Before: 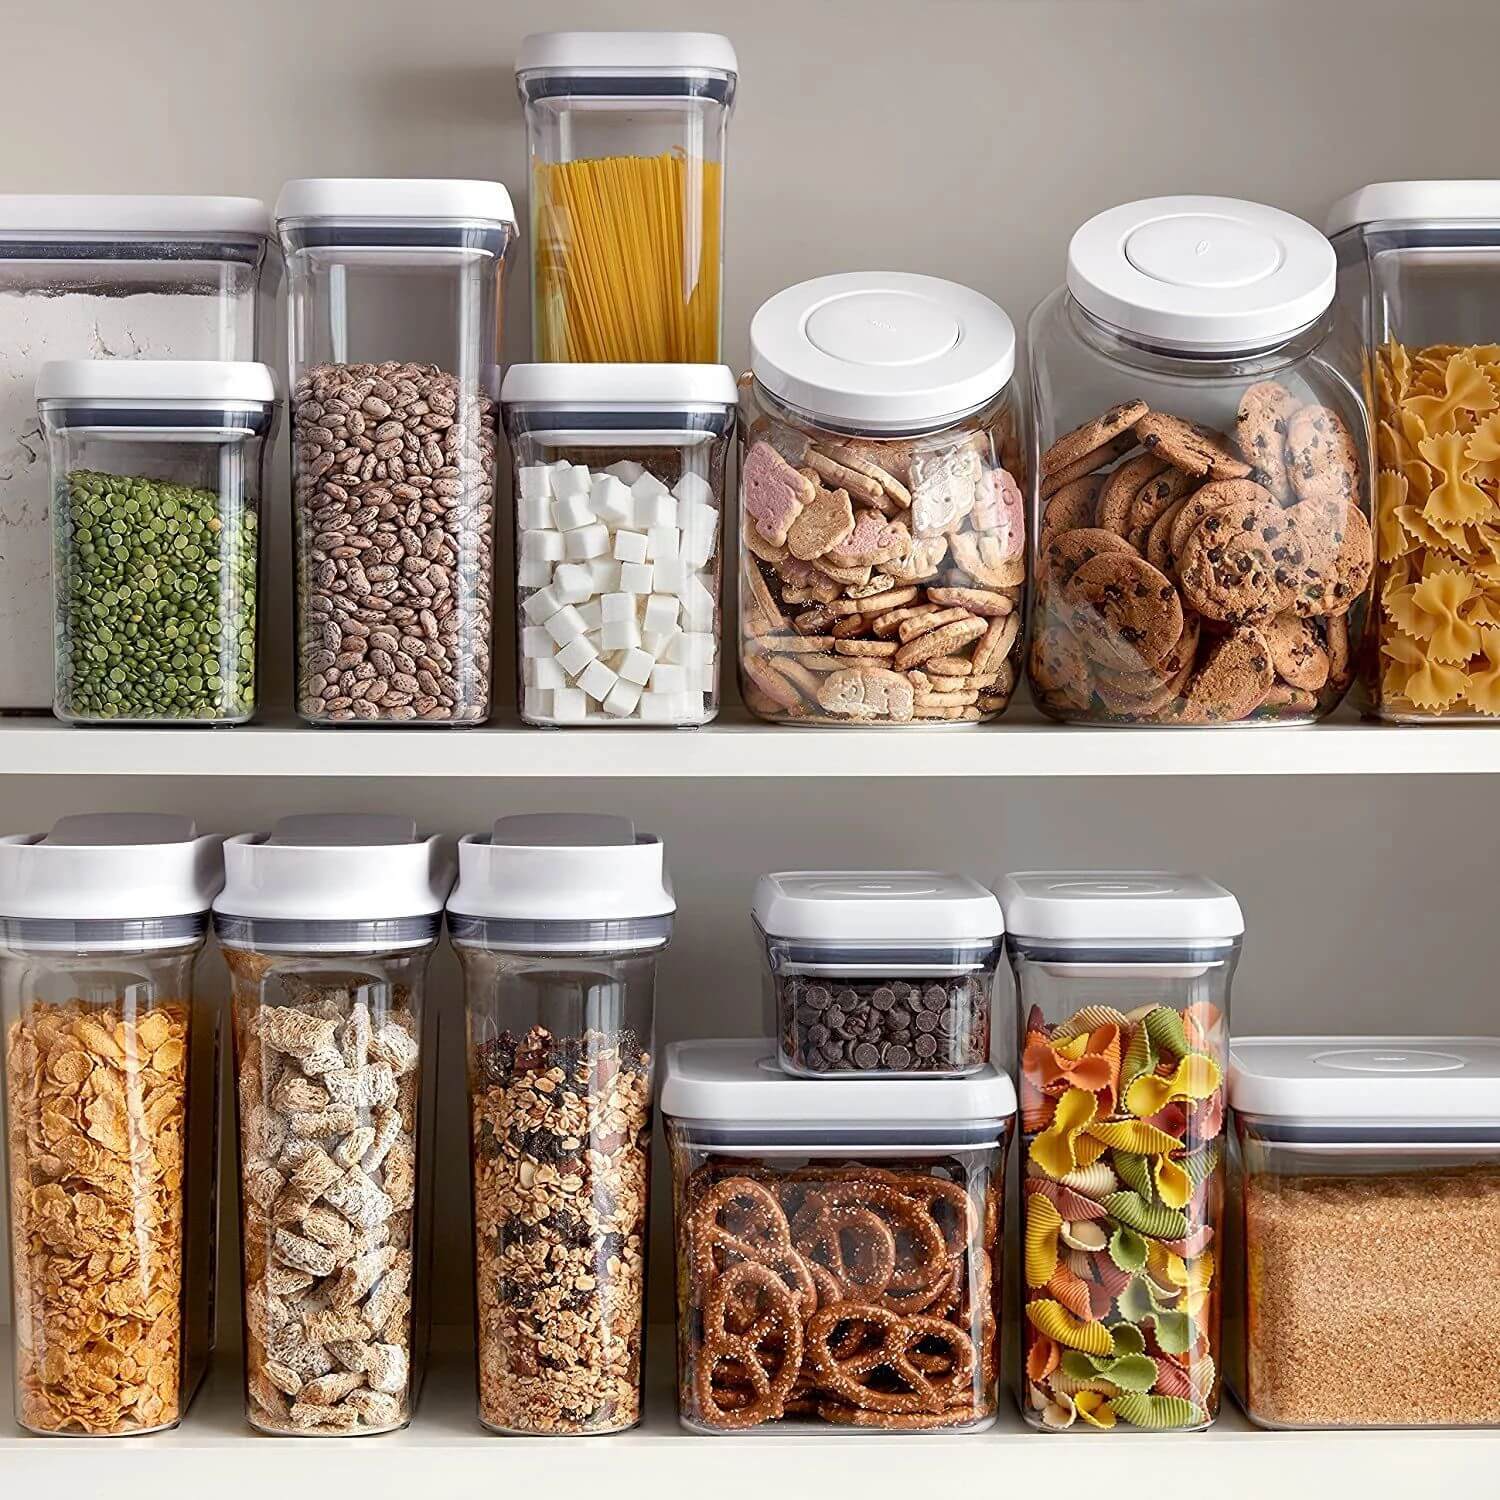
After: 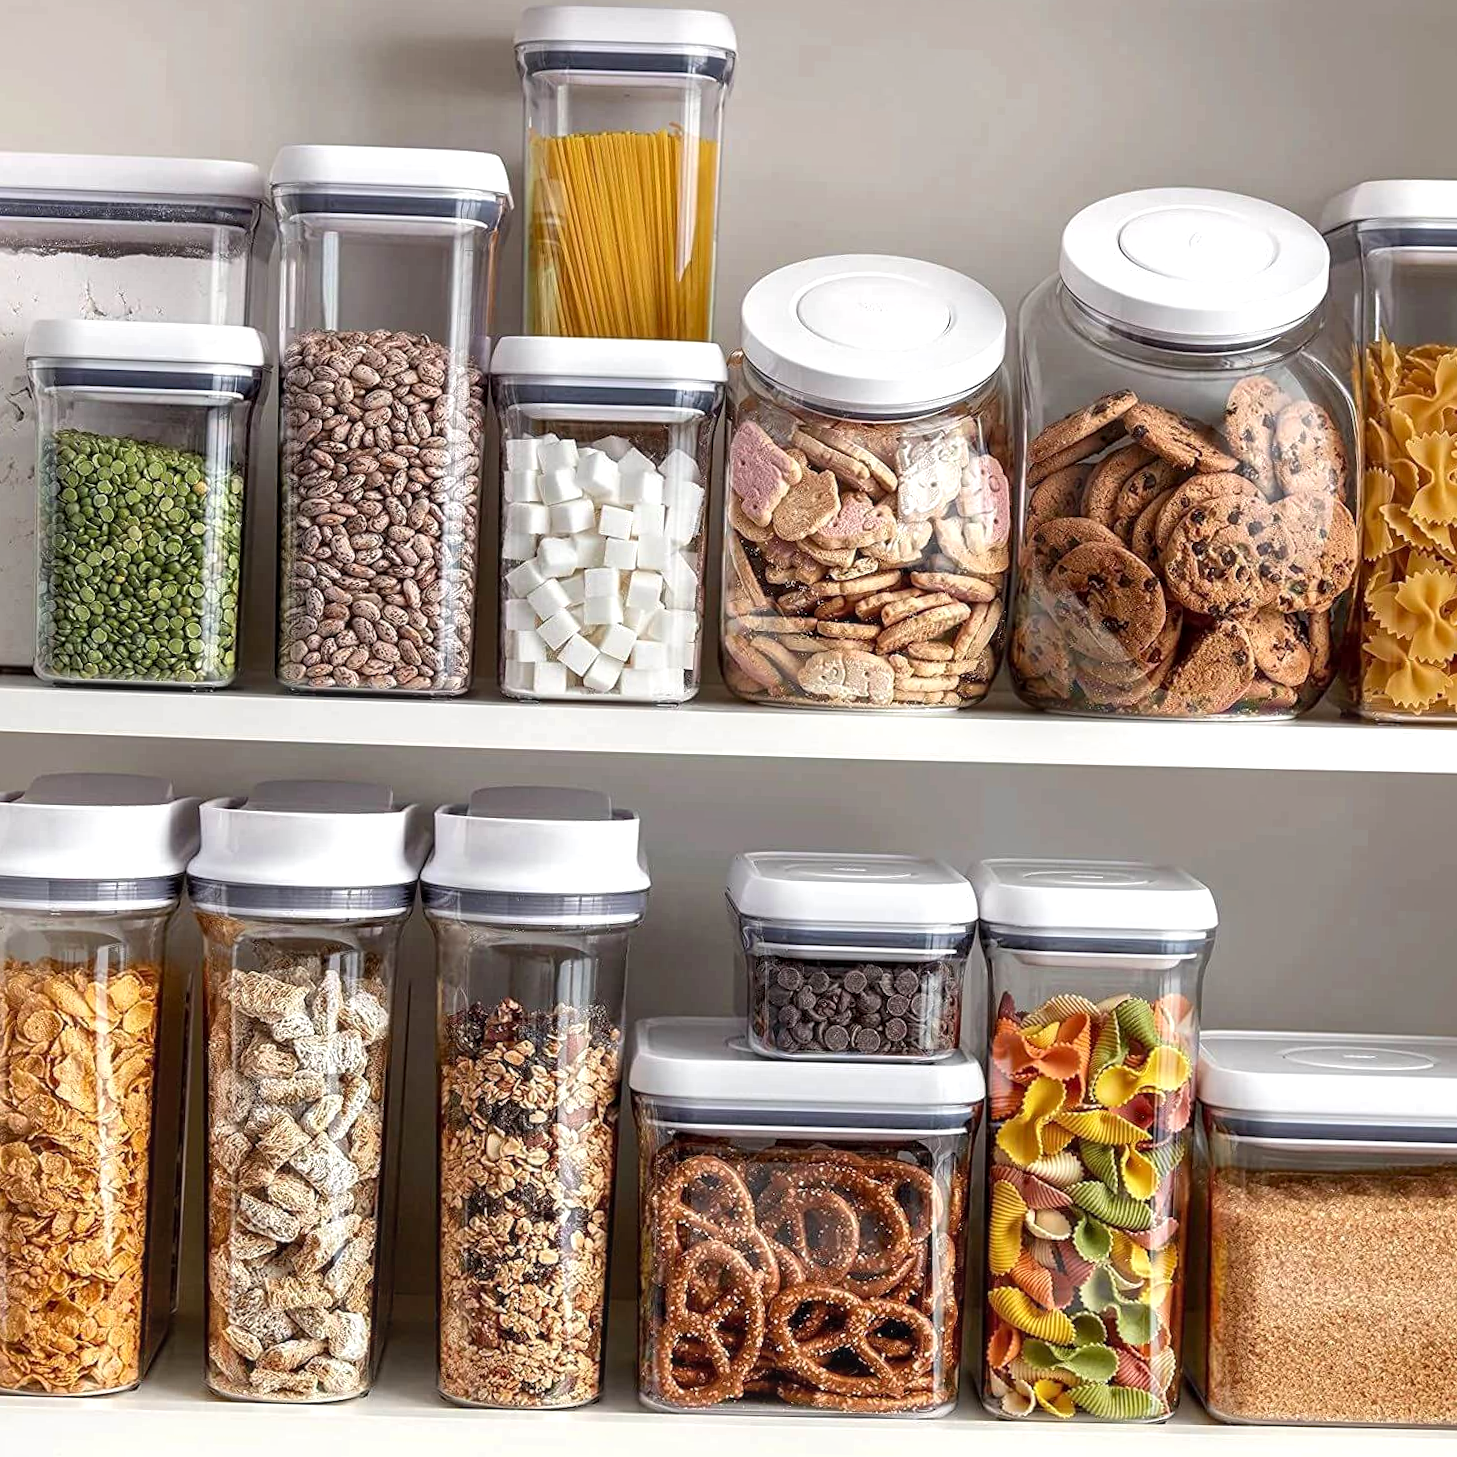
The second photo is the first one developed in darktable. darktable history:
local contrast: on, module defaults
crop and rotate: angle -1.69°
exposure: exposure 0.2 EV, compensate highlight preservation false
